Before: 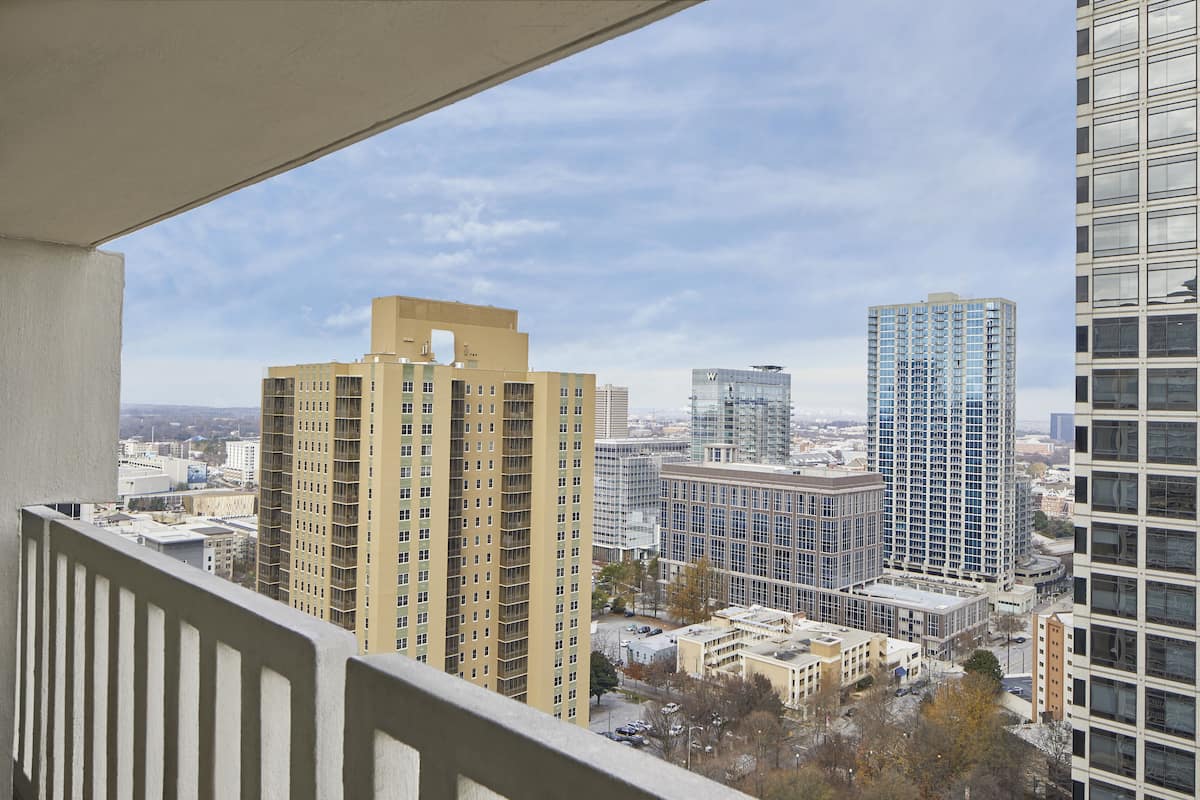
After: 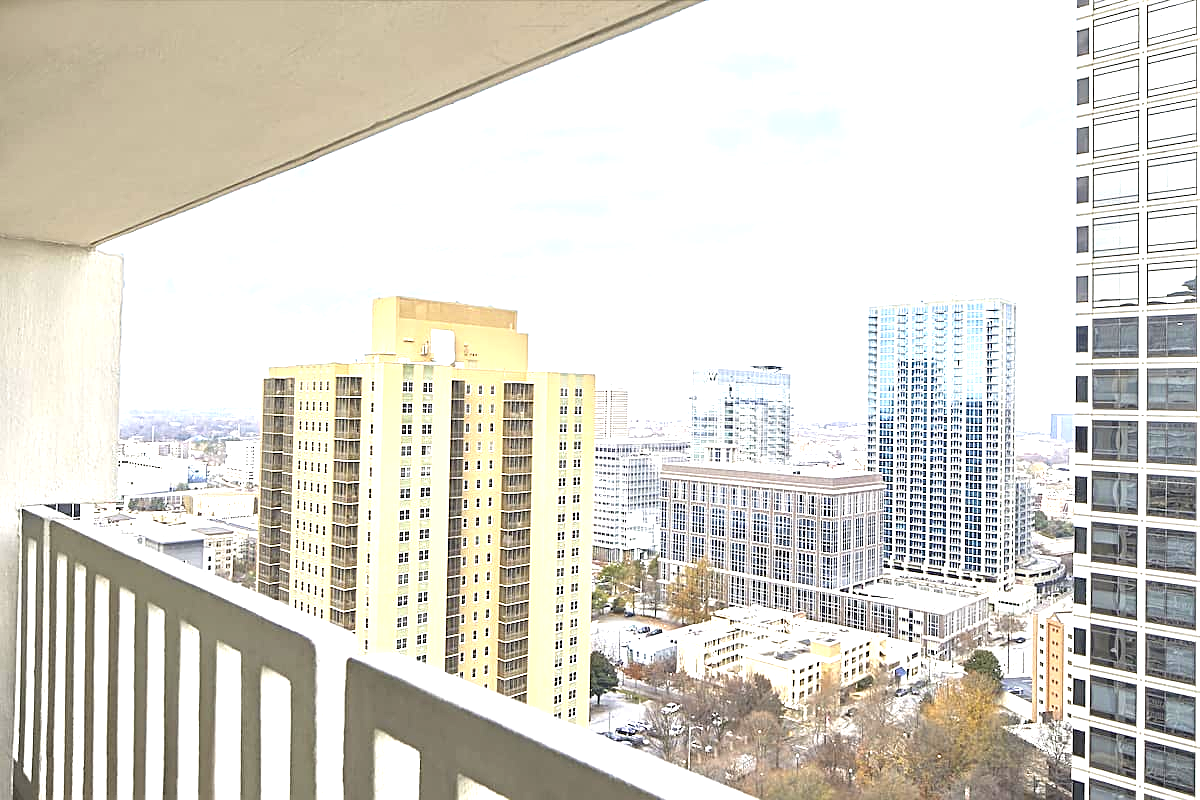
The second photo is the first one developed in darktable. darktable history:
exposure: black level correction 0, exposure 1.45 EV, compensate exposure bias true, compensate highlight preservation false
sharpen: on, module defaults
